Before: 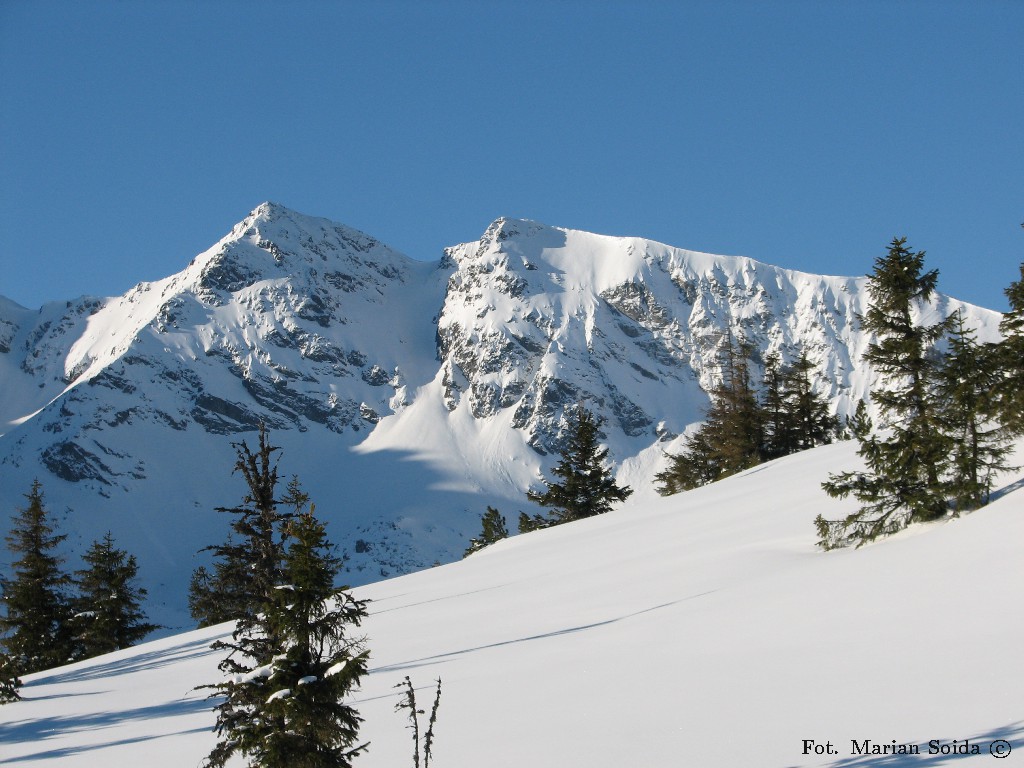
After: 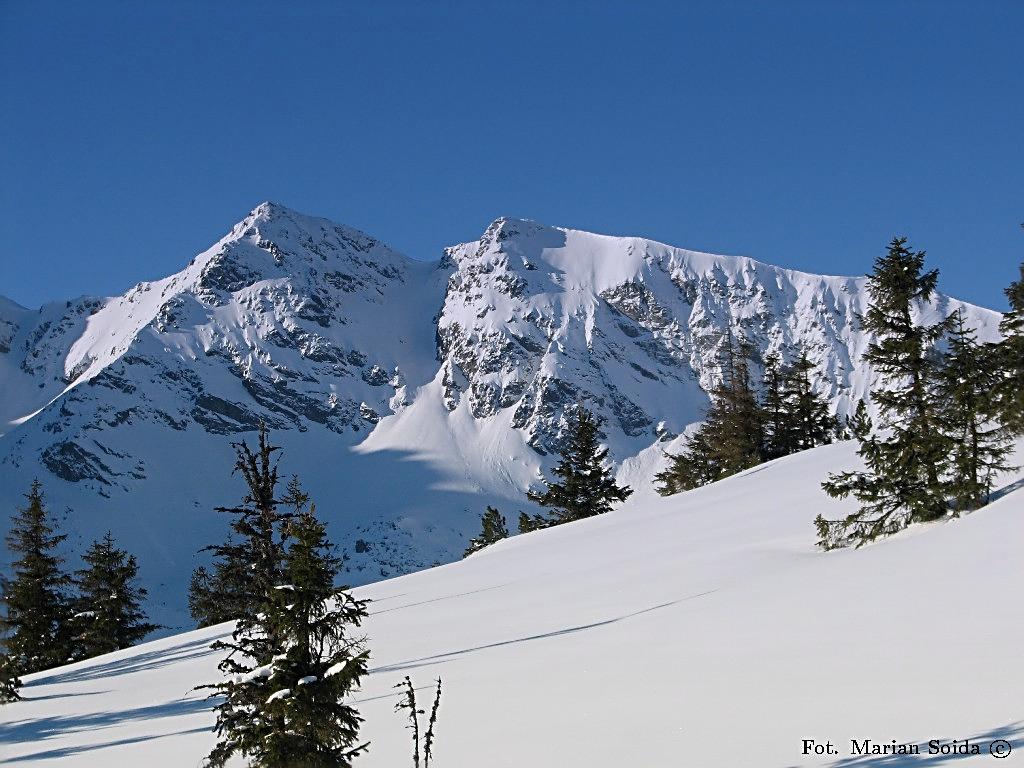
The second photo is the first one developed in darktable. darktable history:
sharpen: radius 2.767
graduated density: hue 238.83°, saturation 50%
